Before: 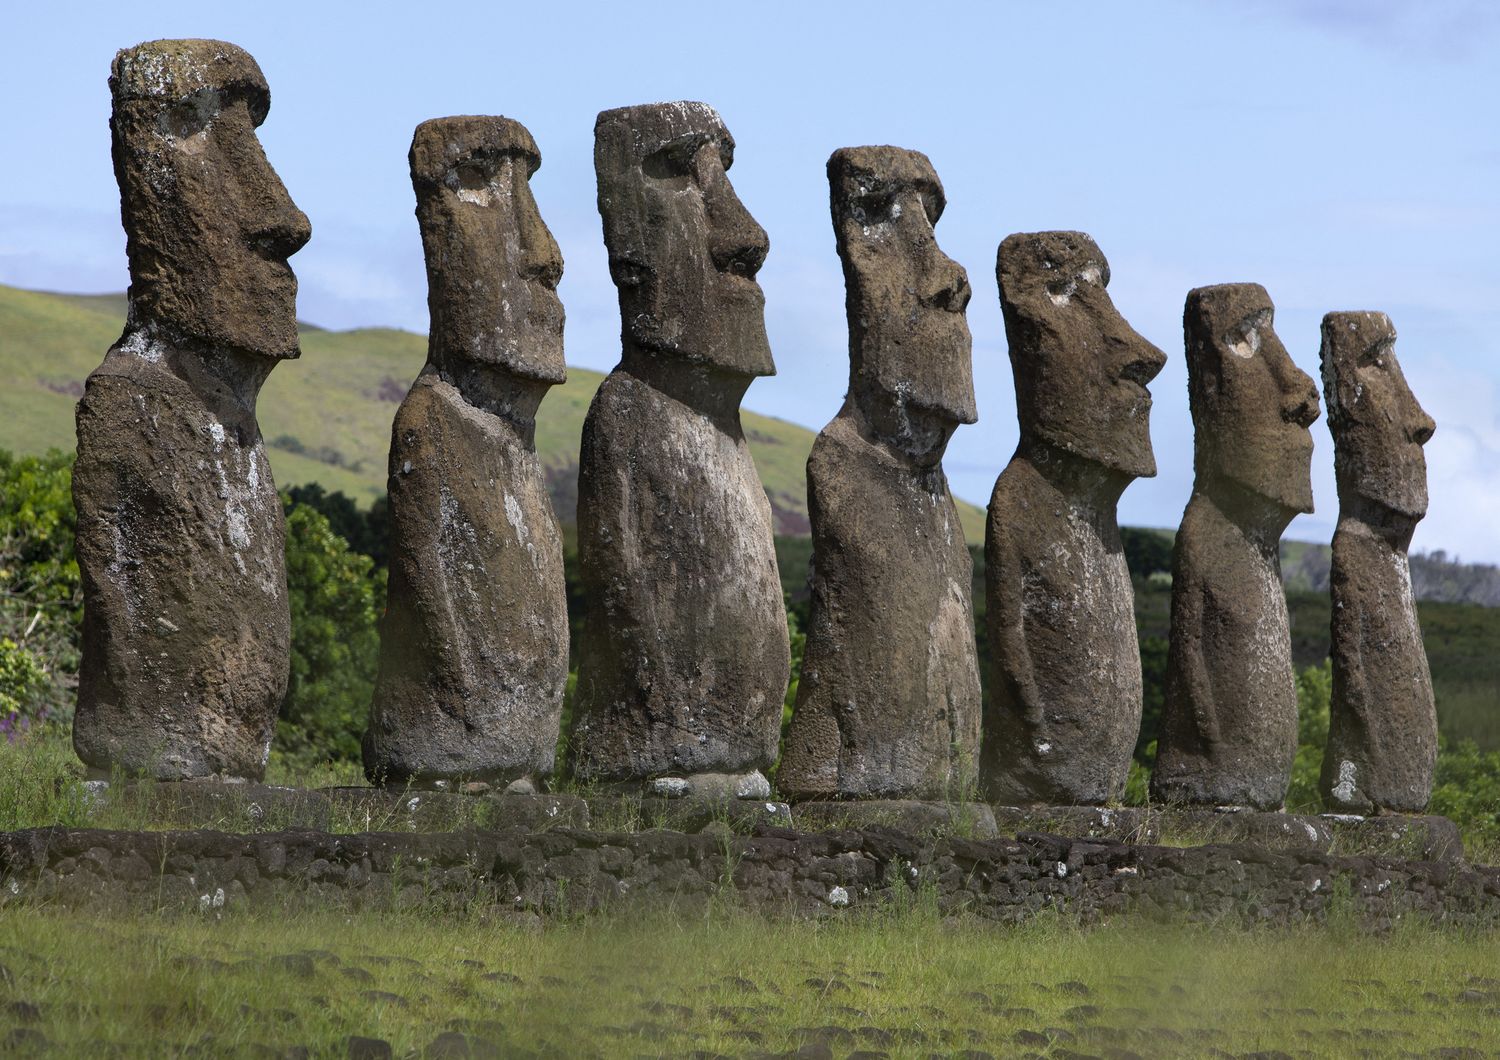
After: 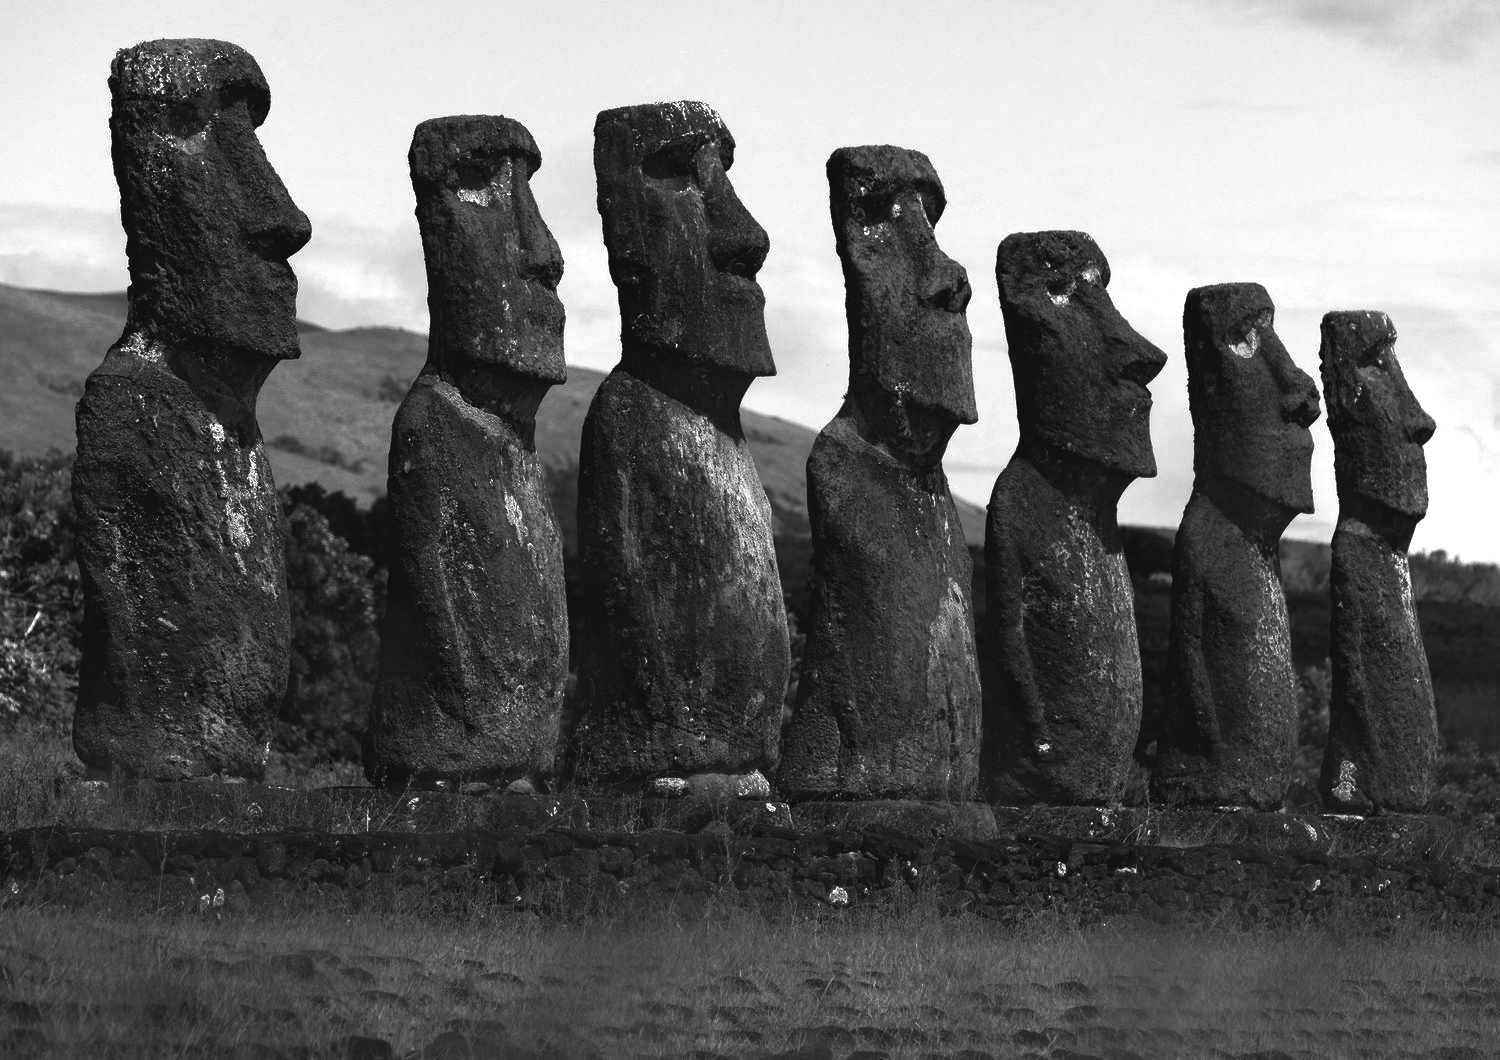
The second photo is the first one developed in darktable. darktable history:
tone curve: curves: ch0 [(0, 0.042) (0.129, 0.18) (0.501, 0.497) (1, 1)], color space Lab, linked channels, preserve colors none
exposure: exposure 0.6 EV, compensate highlight preservation false
contrast brightness saturation: contrast -0.03, brightness -0.59, saturation -1
